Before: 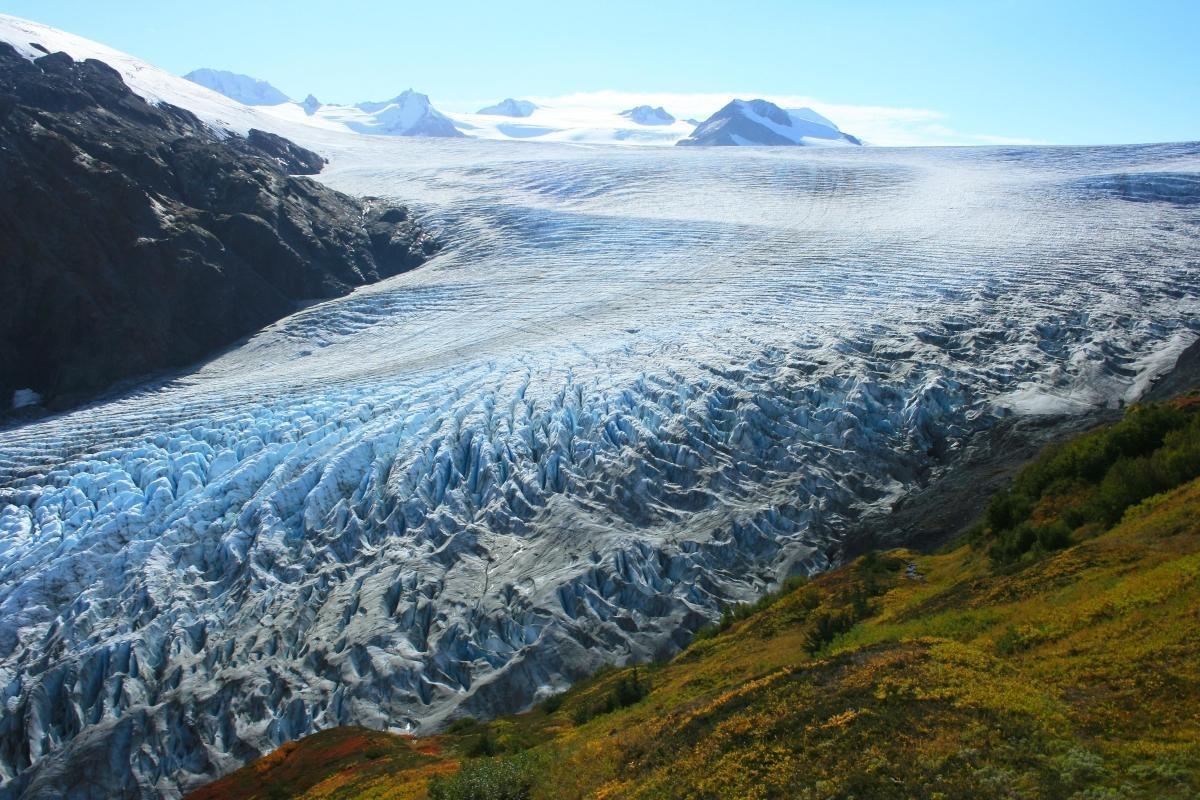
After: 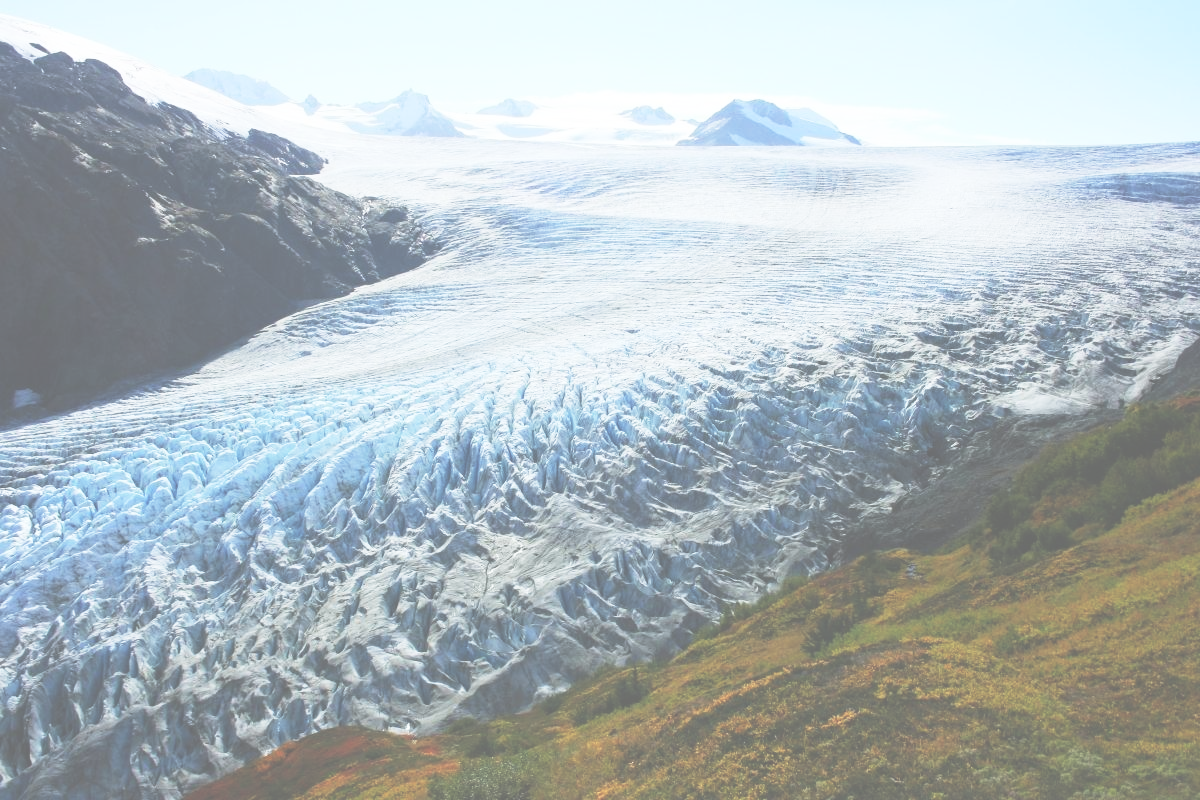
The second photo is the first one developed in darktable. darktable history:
base curve: curves: ch0 [(0, 0) (0.028, 0.03) (0.121, 0.232) (0.46, 0.748) (0.859, 0.968) (1, 1)], preserve colors none
exposure: black level correction -0.087, compensate highlight preservation false
